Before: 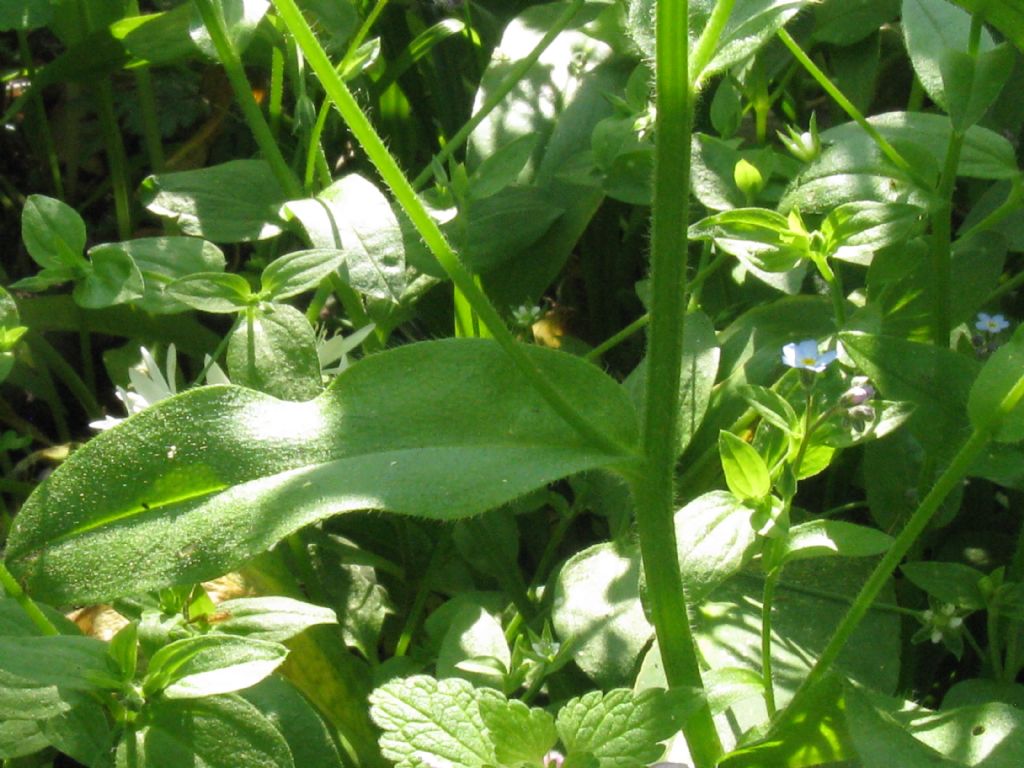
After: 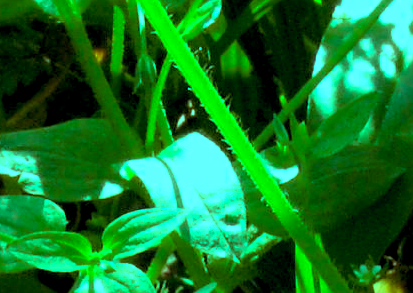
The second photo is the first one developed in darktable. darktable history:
color calibration: illuminant same as pipeline (D50), adaptation XYZ, x 0.345, y 0.359, temperature 5005.33 K
crop: left 15.557%, top 5.459%, right 44.035%, bottom 56.304%
color balance rgb: shadows lift › luminance -5.138%, shadows lift › chroma 1.108%, shadows lift › hue 218.34°, highlights gain › luminance 19.948%, highlights gain › chroma 13.122%, highlights gain › hue 173.11°, global offset › luminance -1.445%, perceptual saturation grading › global saturation 19.564%, global vibrance 20%
sharpen: amount 0.499
contrast brightness saturation: saturation -0.151
